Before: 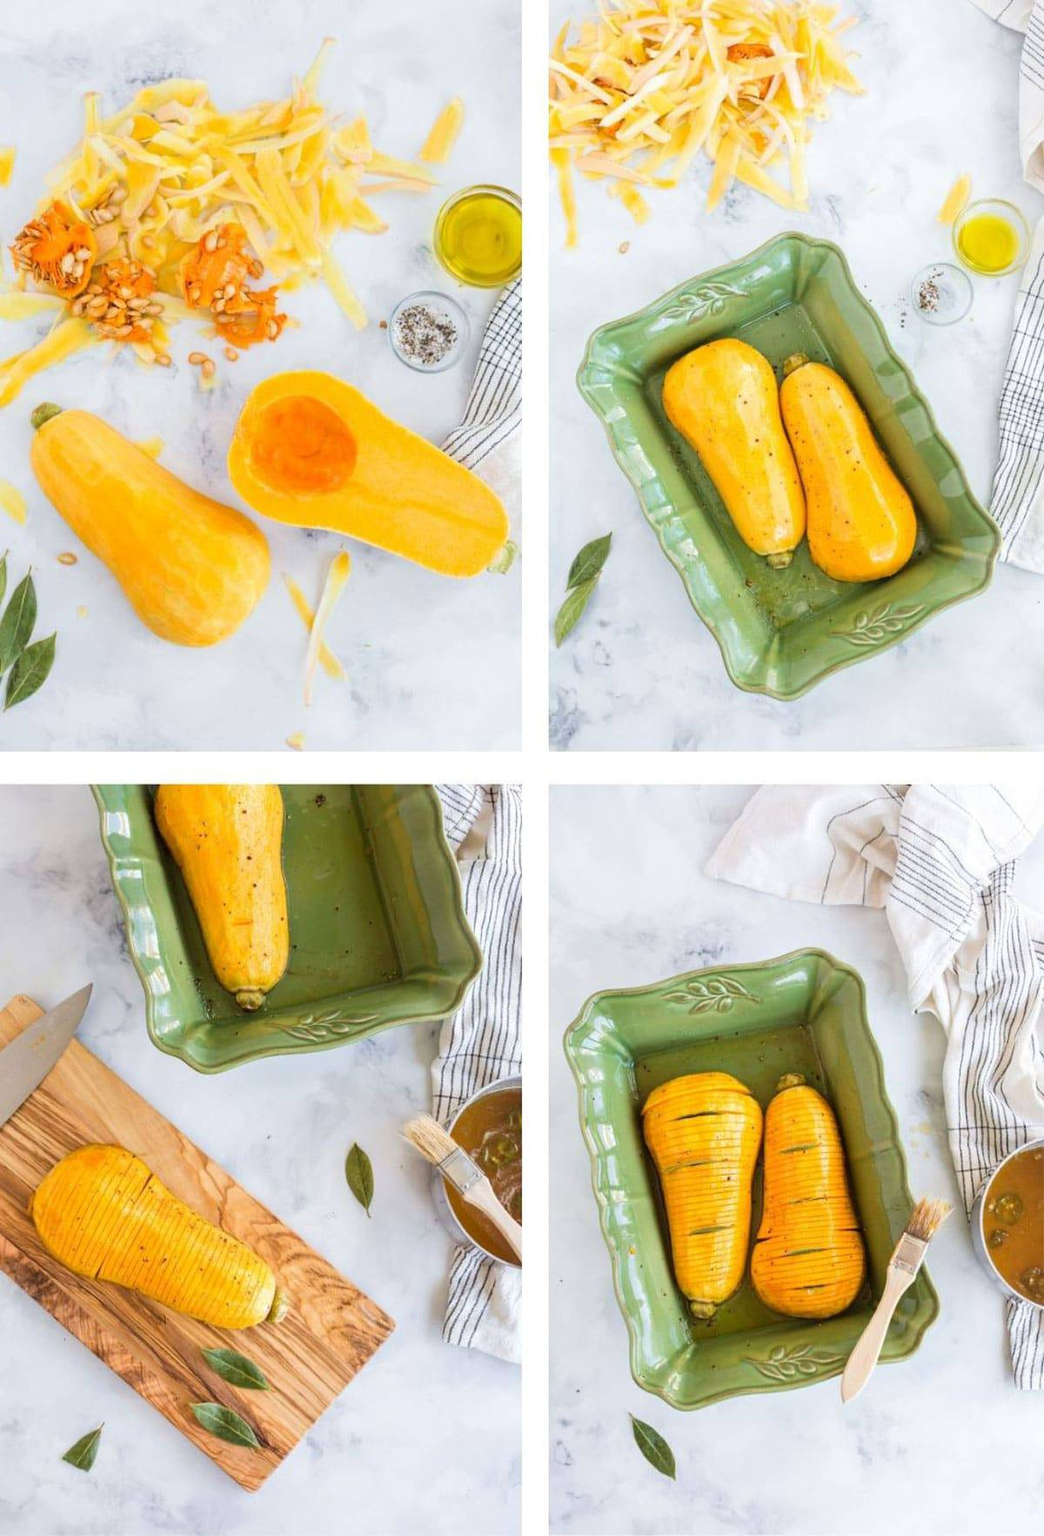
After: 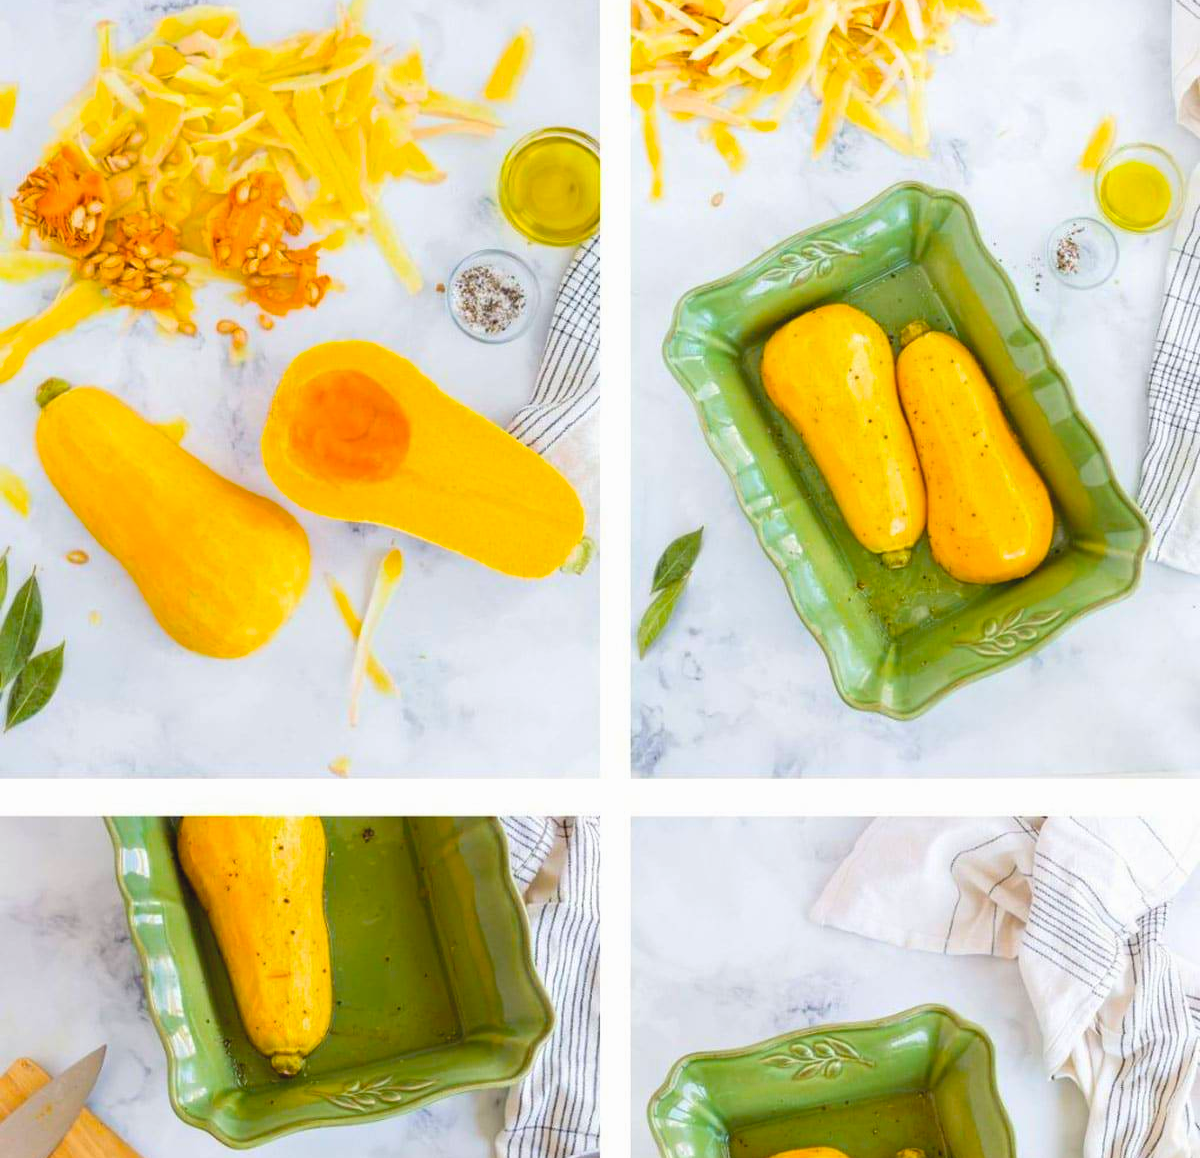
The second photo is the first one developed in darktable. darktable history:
contrast brightness saturation: contrast -0.1, saturation -0.1
exposure: exposure 0.178 EV, compensate exposure bias true, compensate highlight preservation false
crop and rotate: top 4.848%, bottom 29.503%
color balance rgb: linear chroma grading › global chroma 15%, perceptual saturation grading › global saturation 30%
